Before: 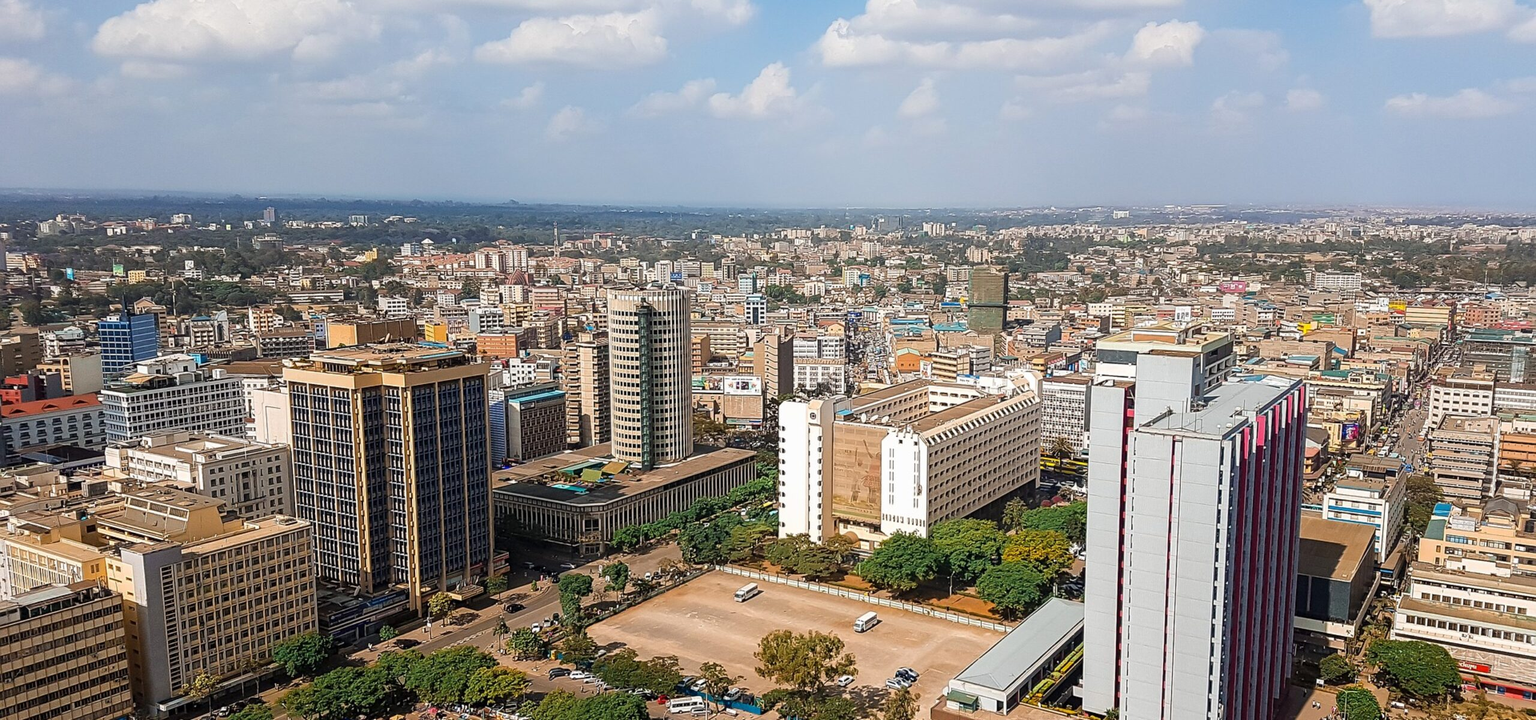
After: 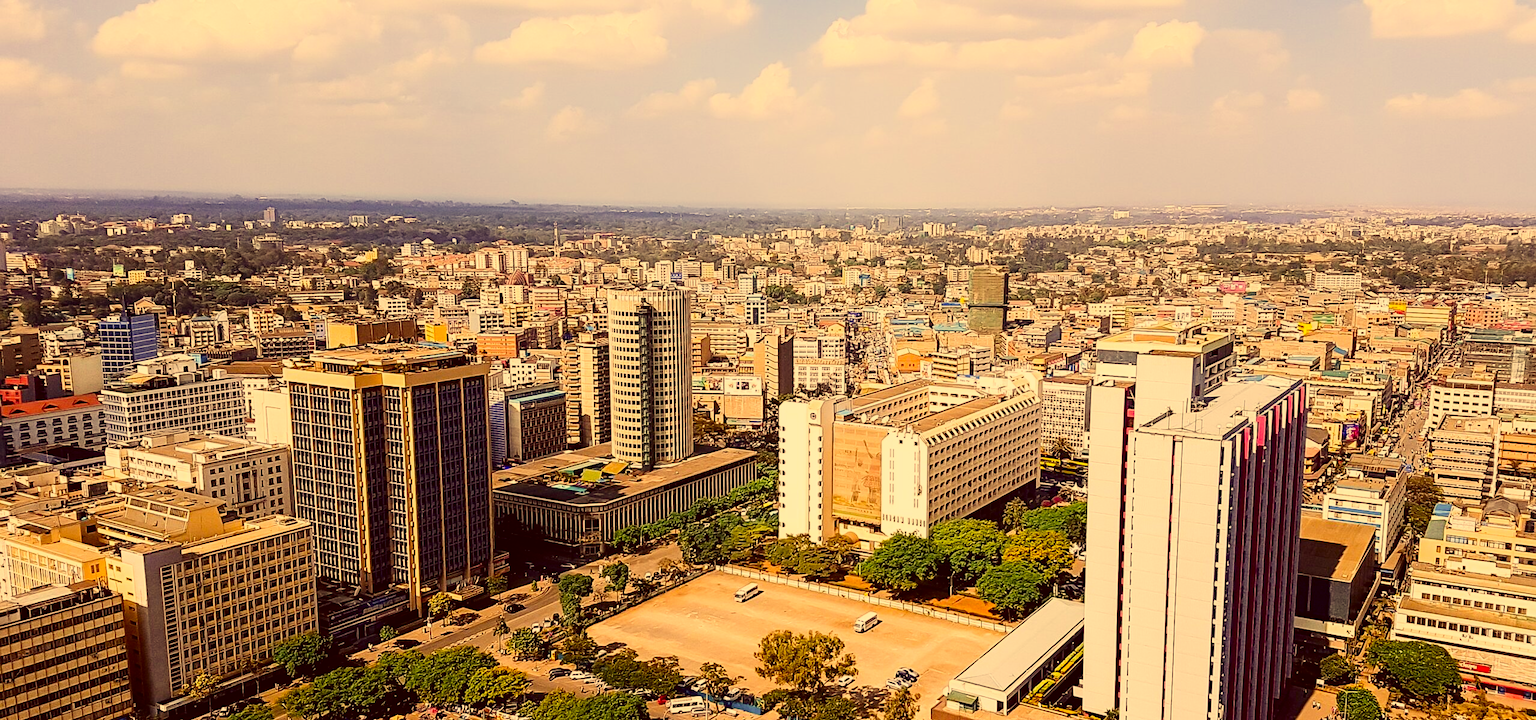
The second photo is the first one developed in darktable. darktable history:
color correction: highlights a* 10.12, highlights b* 39.04, shadows a* 14.62, shadows b* 3.37
filmic rgb: hardness 4.17
contrast brightness saturation: contrast 0.2, brightness -0.11, saturation 0.1
exposure: black level correction 0, exposure 0.7 EV, compensate exposure bias true, compensate highlight preservation false
